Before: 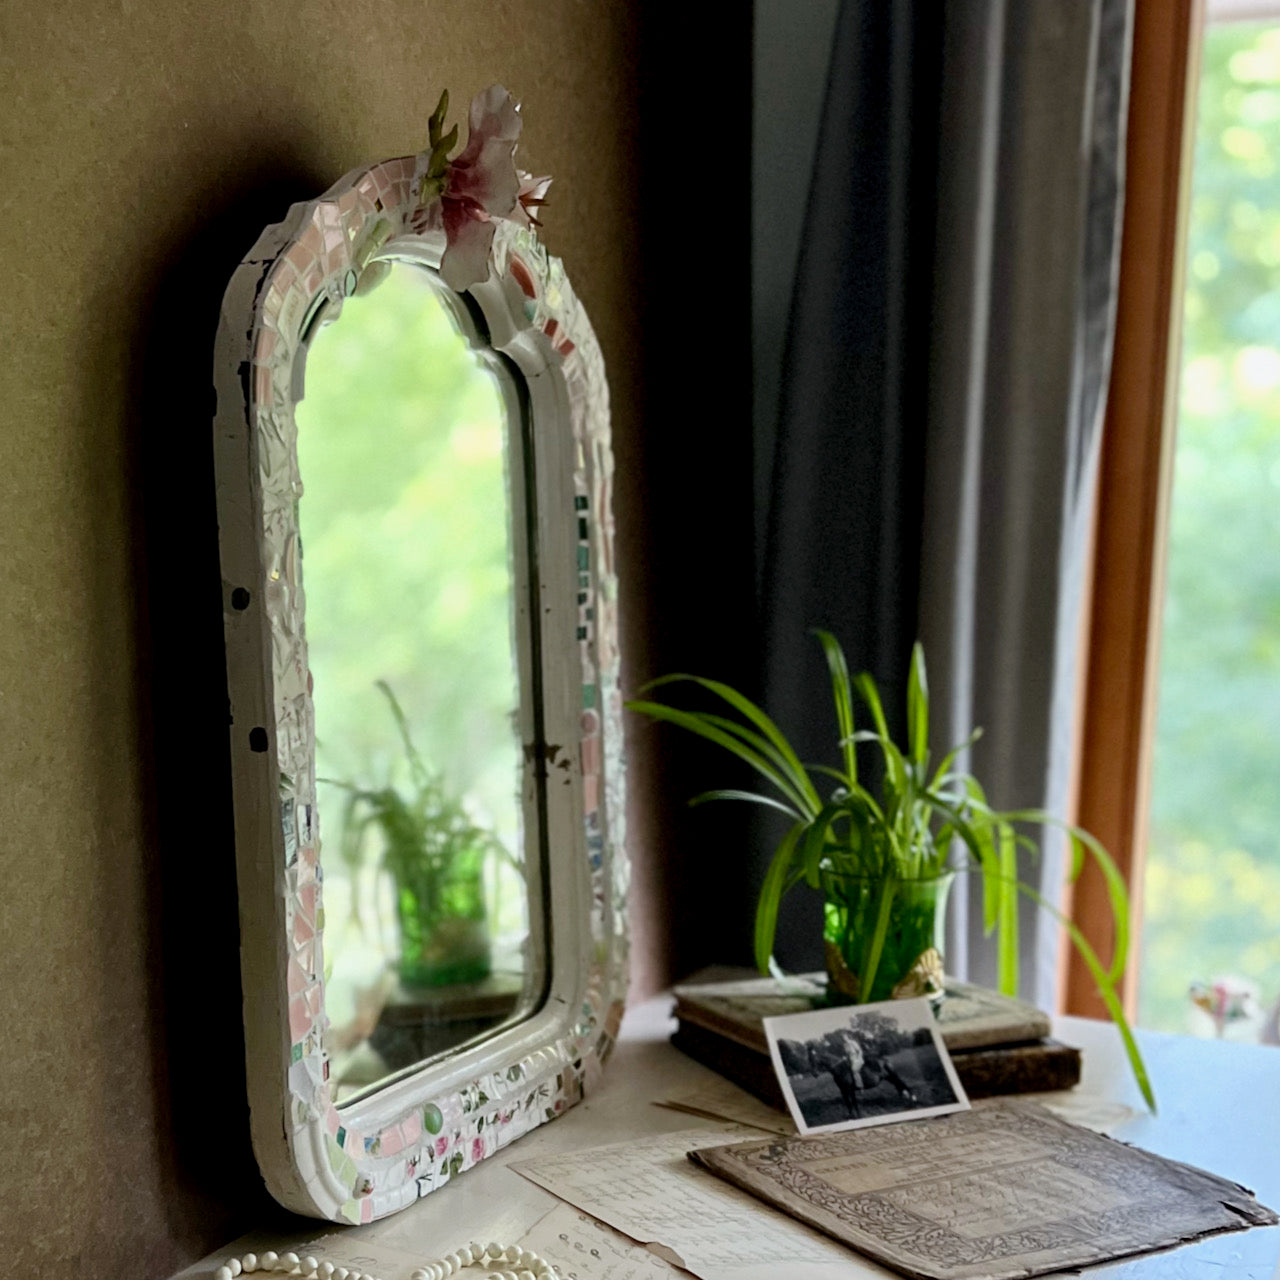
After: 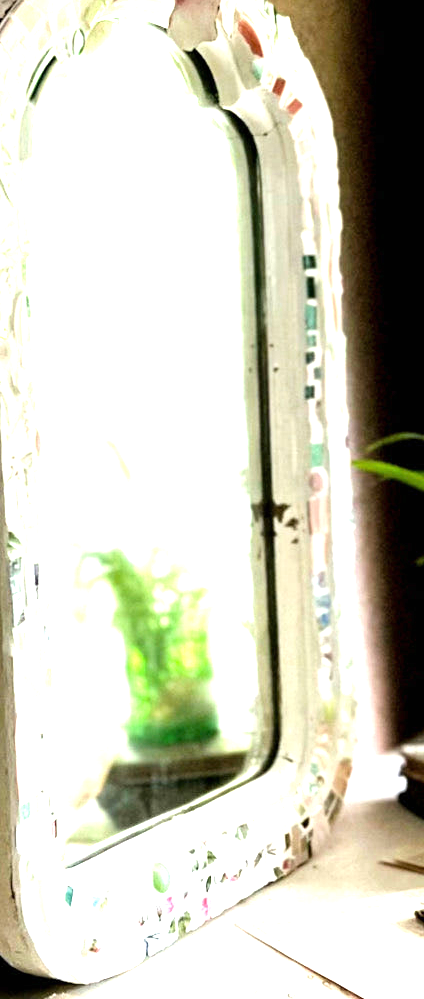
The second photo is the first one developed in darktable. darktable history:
tone equalizer: -8 EV -0.758 EV, -7 EV -0.674 EV, -6 EV -0.597 EV, -5 EV -0.379 EV, -3 EV 0.401 EV, -2 EV 0.6 EV, -1 EV 0.689 EV, +0 EV 0.756 EV
crop and rotate: left 21.31%, top 18.9%, right 45.53%, bottom 2.992%
exposure: black level correction 0, exposure 1.508 EV, compensate highlight preservation false
